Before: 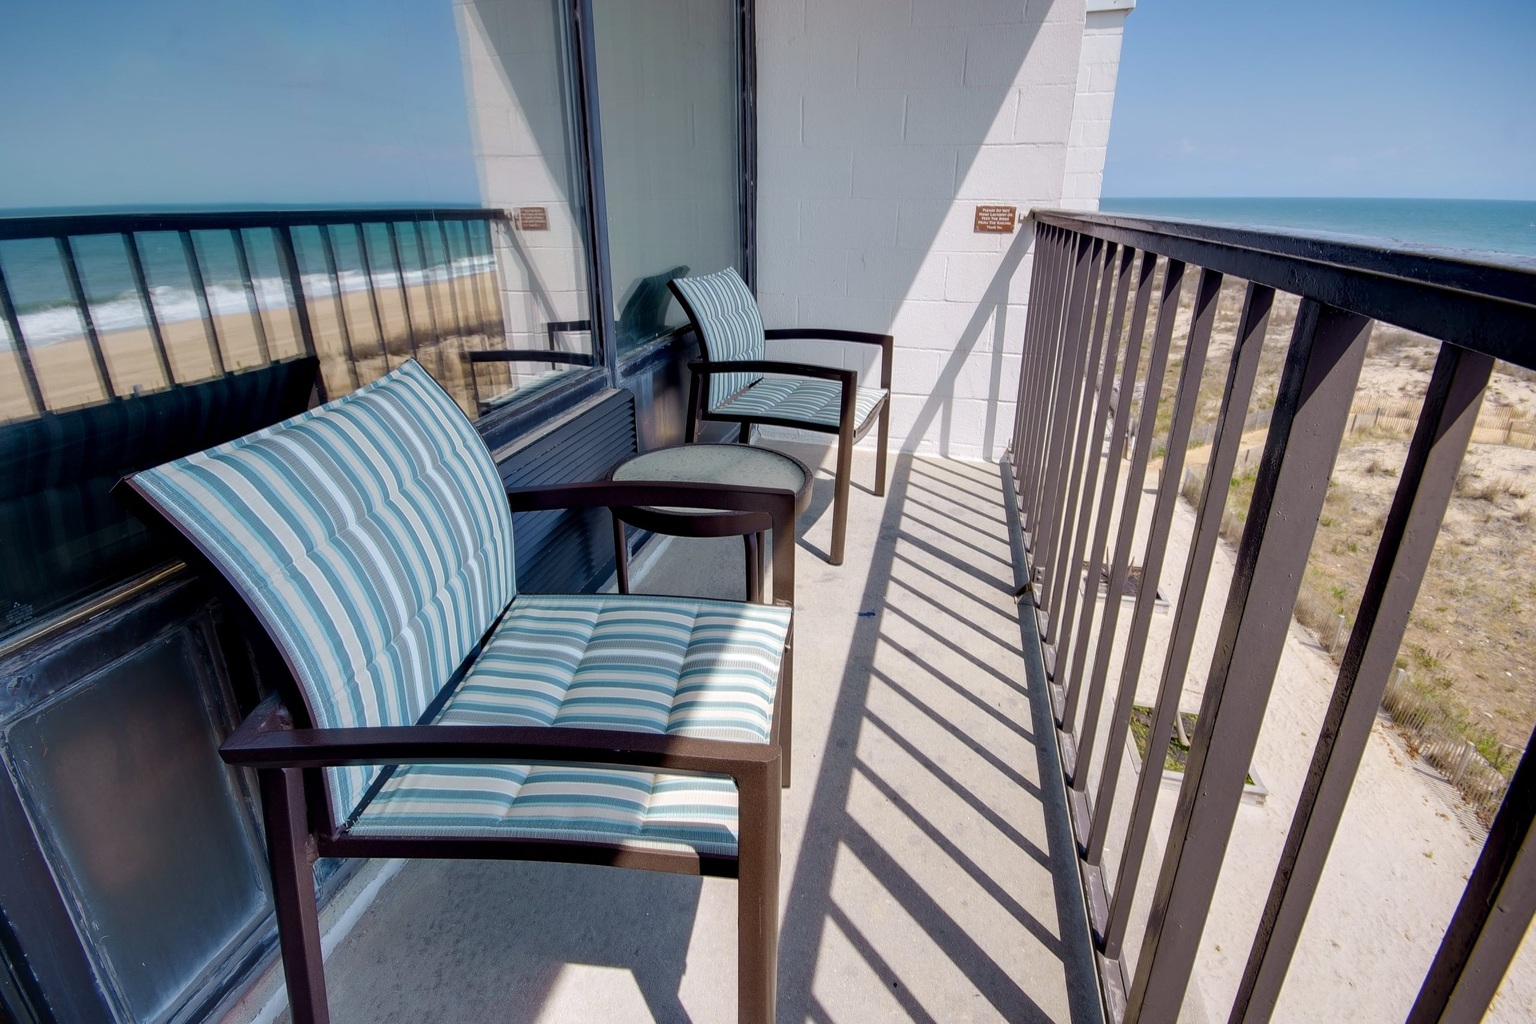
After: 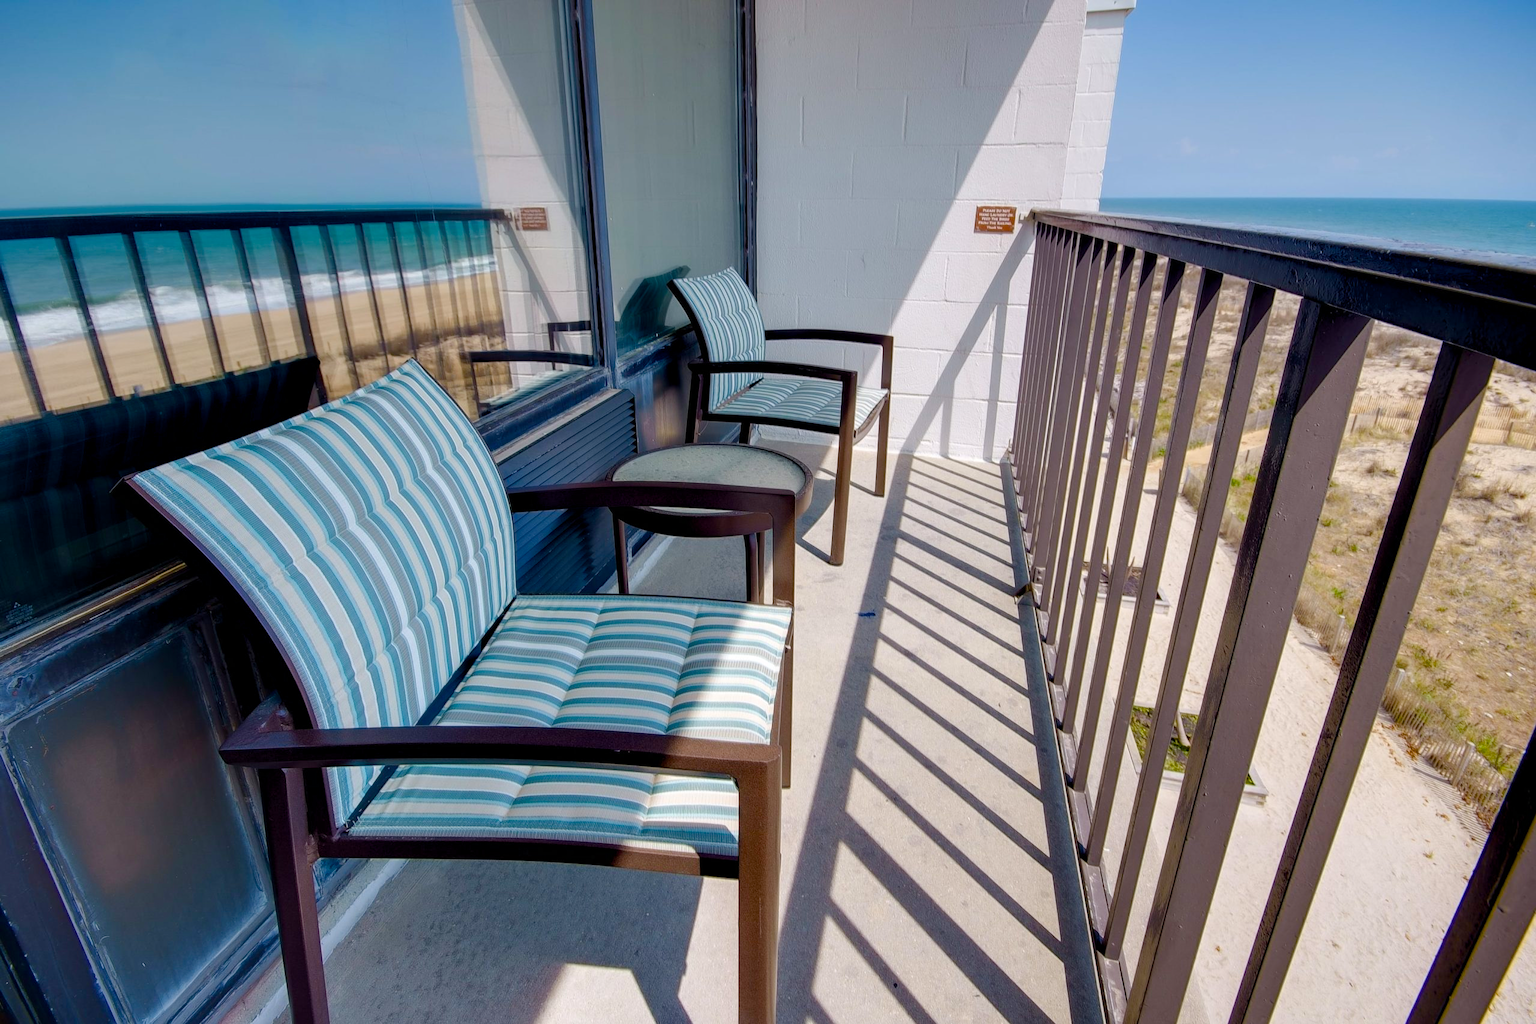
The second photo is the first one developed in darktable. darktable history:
color balance rgb: shadows lift › chroma 0.821%, shadows lift › hue 111.67°, perceptual saturation grading › global saturation 20%, perceptual saturation grading › highlights -14.165%, perceptual saturation grading › shadows 49.418%, global vibrance 9.687%
